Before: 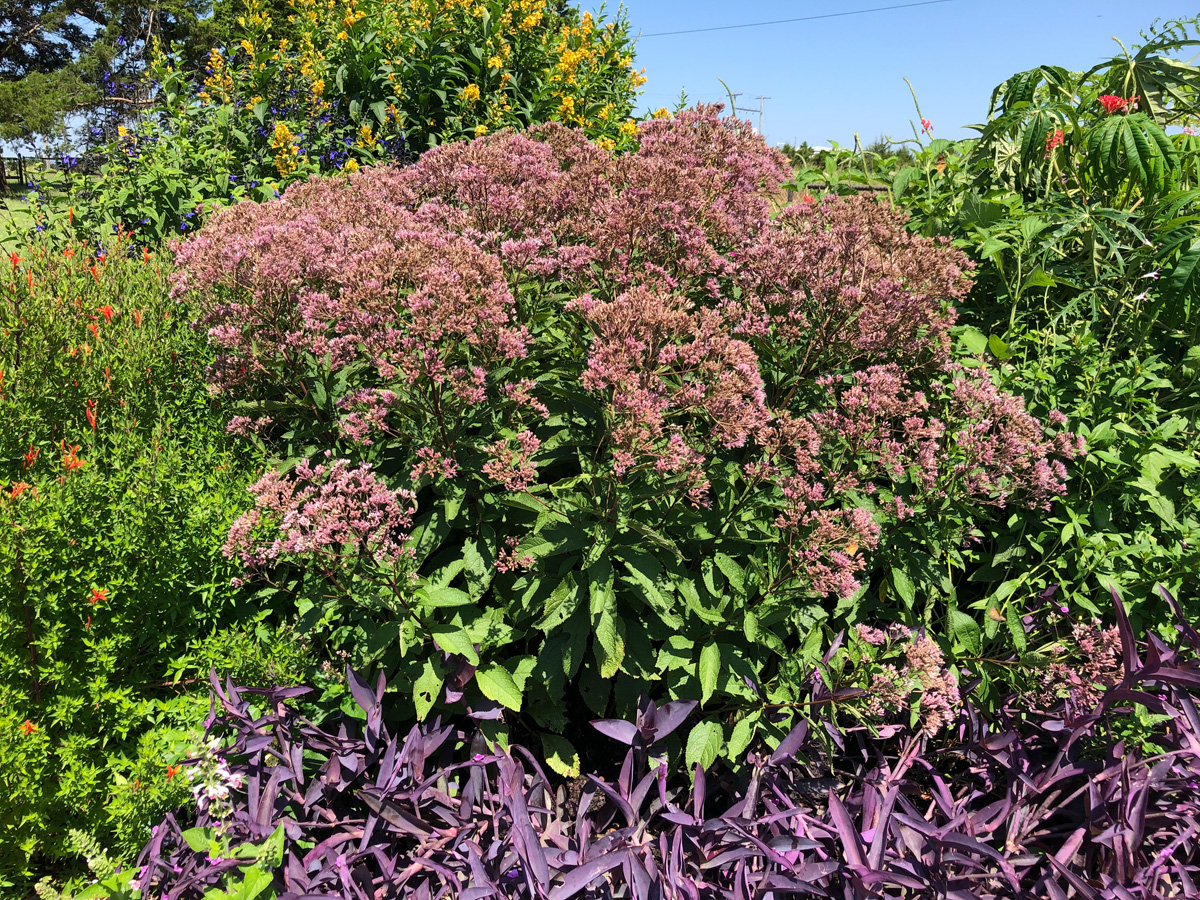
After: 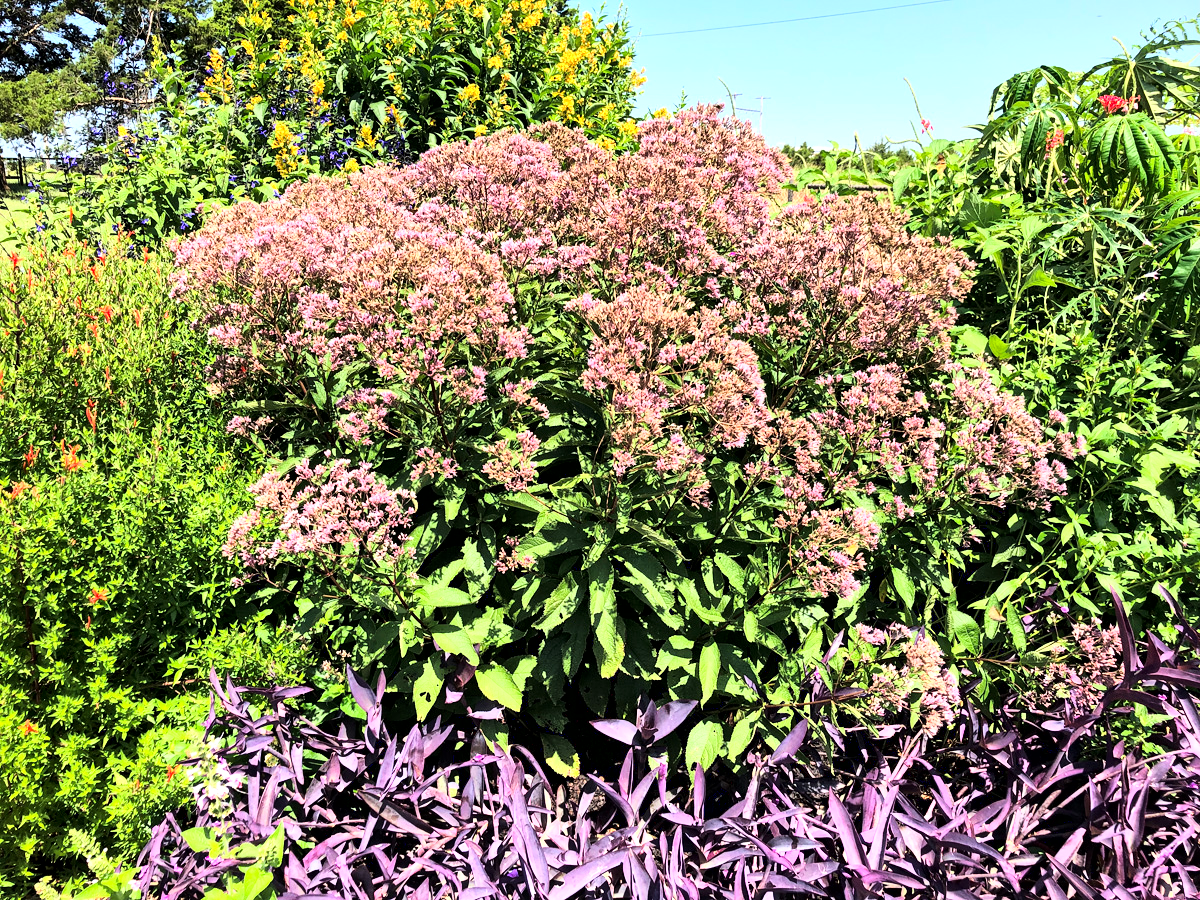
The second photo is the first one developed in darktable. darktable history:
base curve: curves: ch0 [(0, 0.003) (0.001, 0.002) (0.006, 0.004) (0.02, 0.022) (0.048, 0.086) (0.094, 0.234) (0.162, 0.431) (0.258, 0.629) (0.385, 0.8) (0.548, 0.918) (0.751, 0.988) (1, 1)]
local contrast: mode bilateral grid, contrast 20, coarseness 19, detail 163%, midtone range 0.2
tone curve: curves: ch0 [(0, 0) (0.253, 0.237) (1, 1)]; ch1 [(0, 0) (0.401, 0.42) (0.442, 0.47) (0.491, 0.495) (0.511, 0.523) (0.557, 0.565) (0.66, 0.683) (1, 1)]; ch2 [(0, 0) (0.394, 0.413) (0.5, 0.5) (0.578, 0.568) (1, 1)], preserve colors none
